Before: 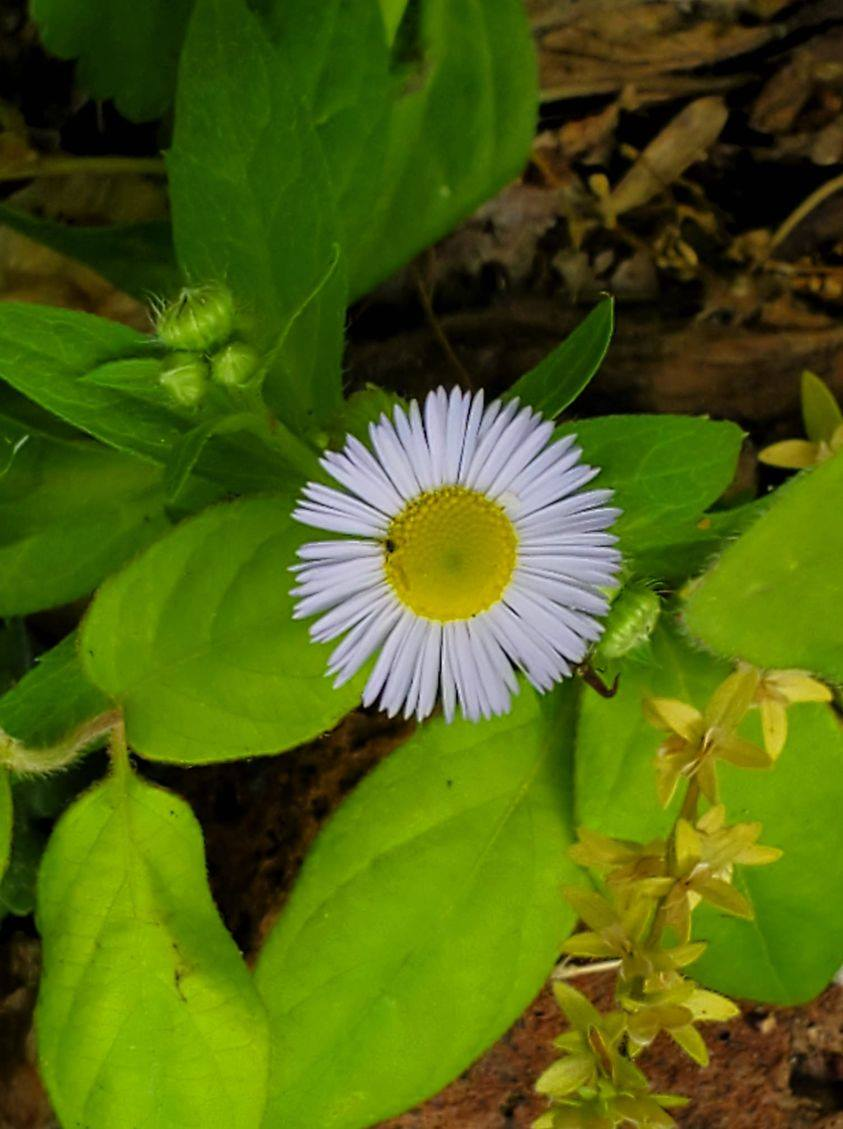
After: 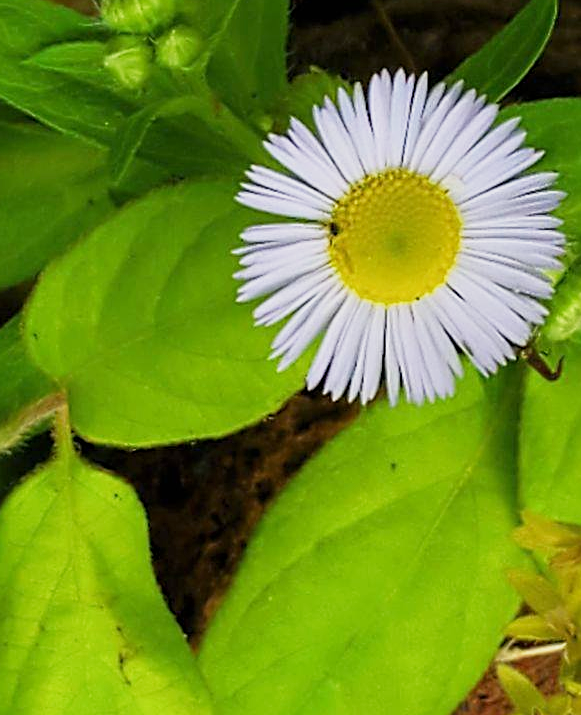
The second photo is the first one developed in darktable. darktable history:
tone equalizer: -8 EV -0.542 EV
sharpen: on, module defaults
crop: left 6.741%, top 28.16%, right 24.294%, bottom 8.46%
base curve: curves: ch0 [(0, 0) (0.088, 0.125) (0.176, 0.251) (0.354, 0.501) (0.613, 0.749) (1, 0.877)], preserve colors none
